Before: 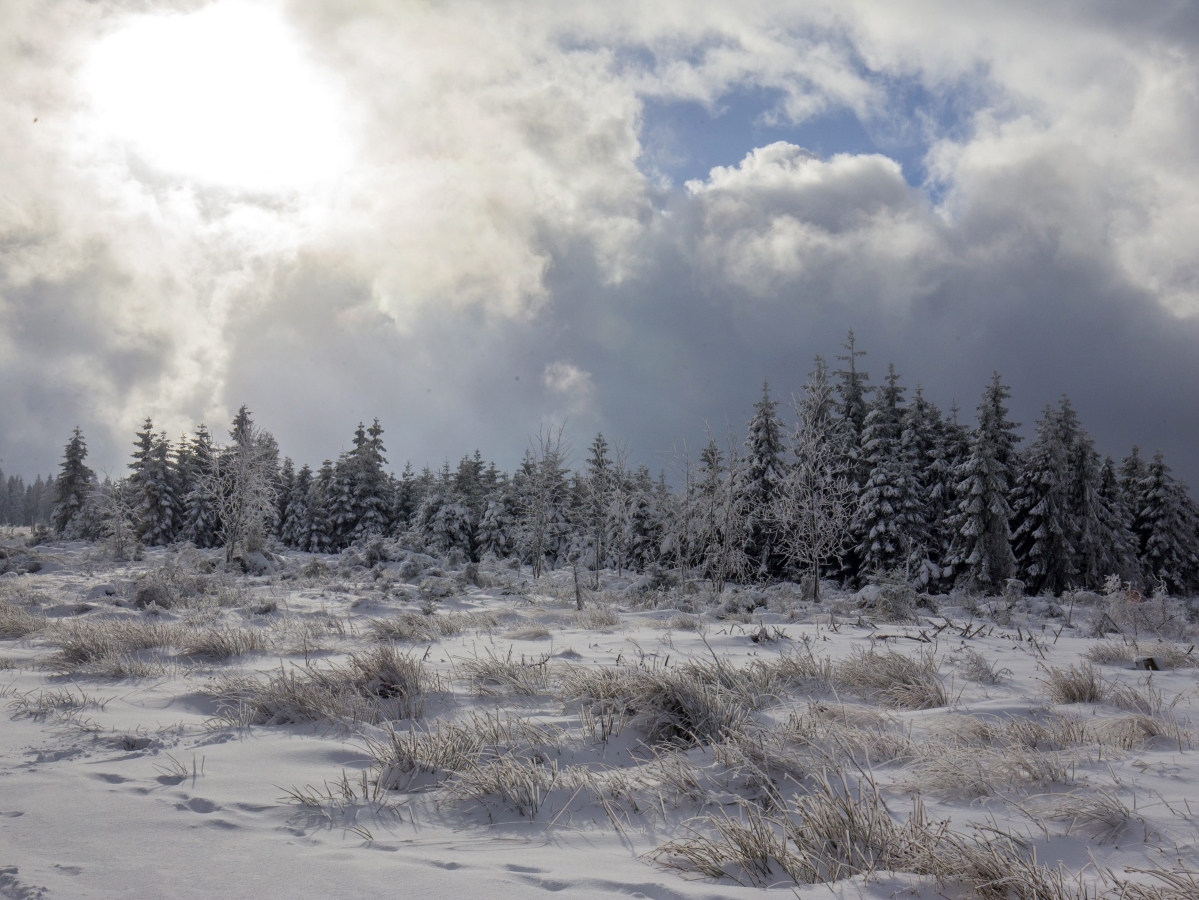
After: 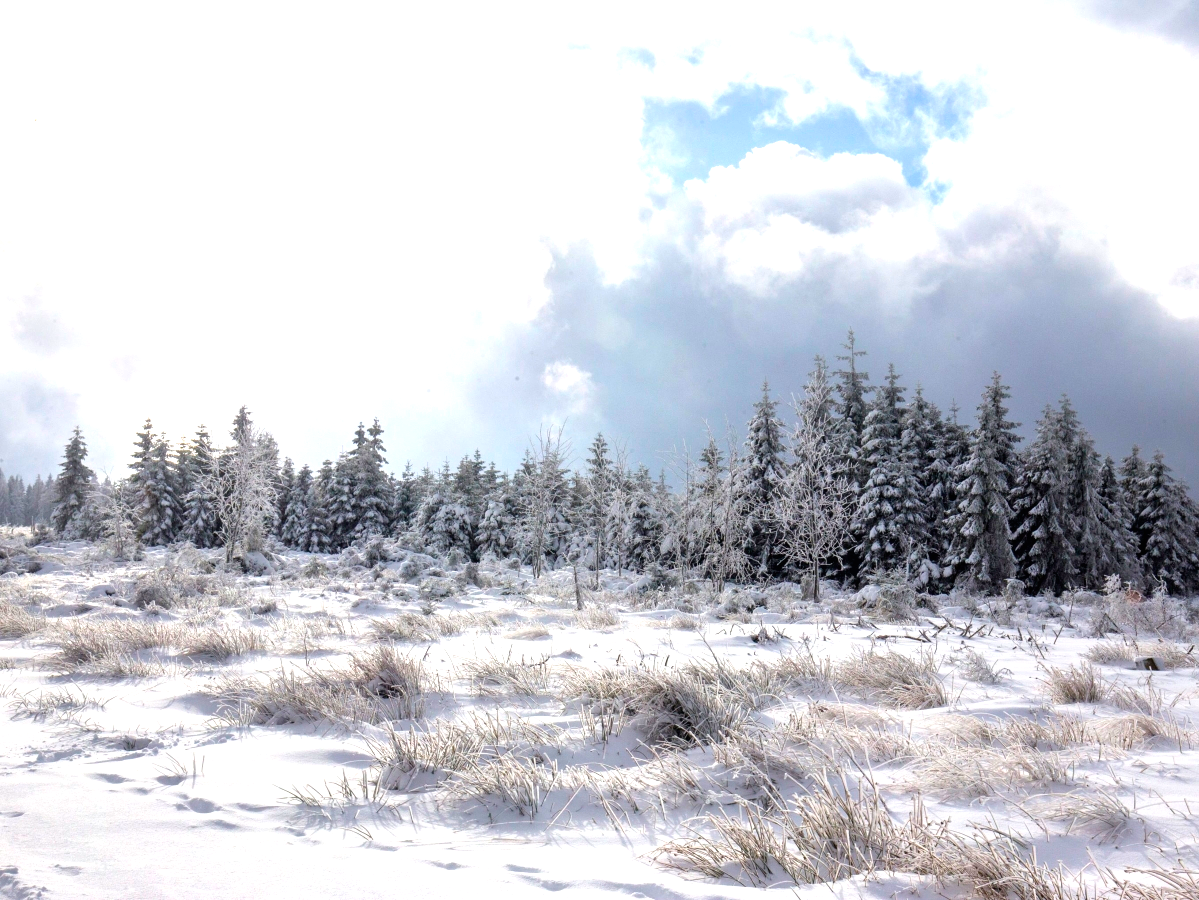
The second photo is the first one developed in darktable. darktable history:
exposure: black level correction 0, exposure 1.465 EV, compensate highlight preservation false
